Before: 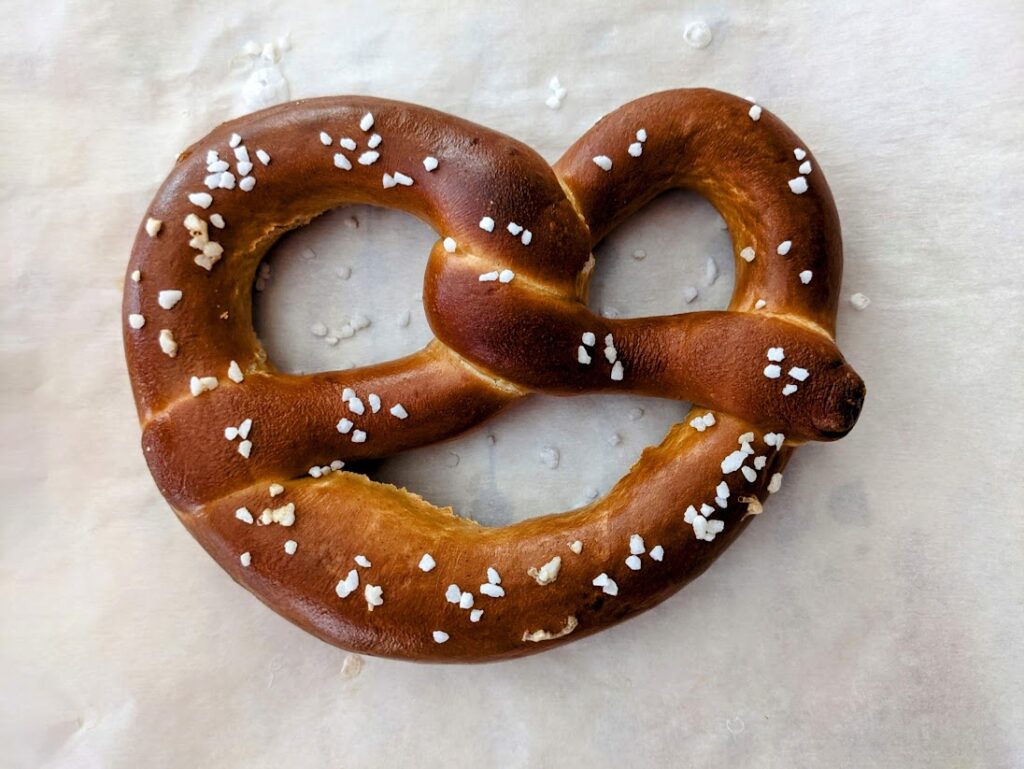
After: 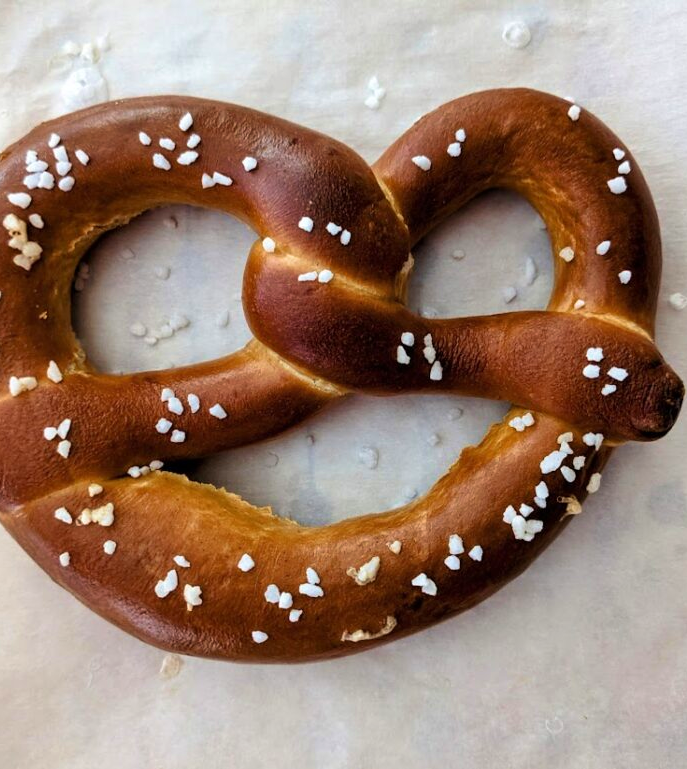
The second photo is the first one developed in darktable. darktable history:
crop and rotate: left 17.74%, right 15.117%
velvia: on, module defaults
shadows and highlights: shadows 52.22, highlights -28.48, soften with gaussian
